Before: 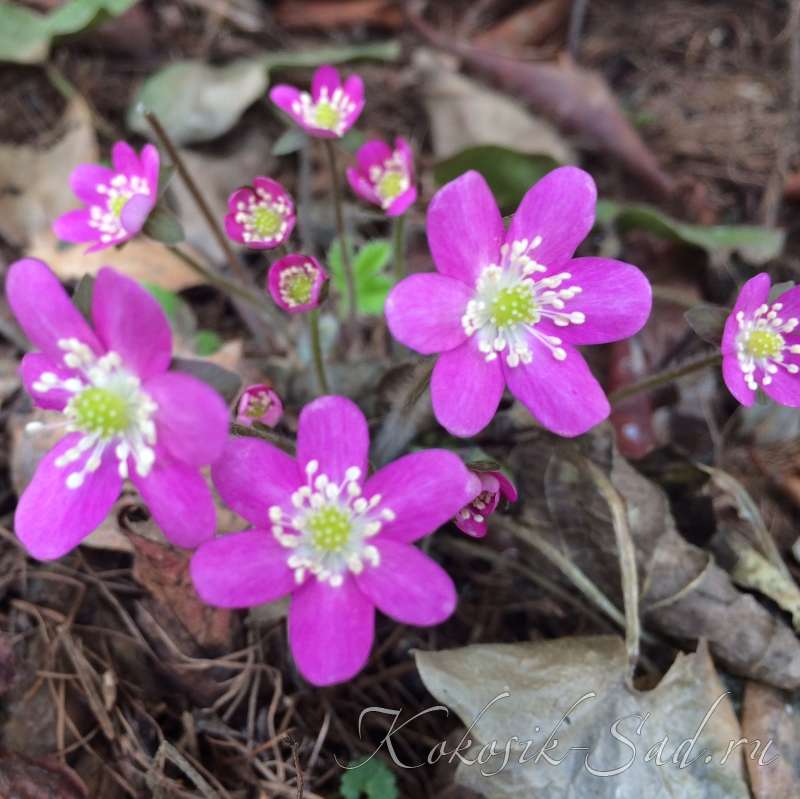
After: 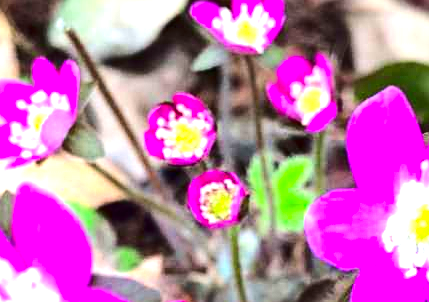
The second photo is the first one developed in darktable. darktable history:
exposure: exposure 0.999 EV, compensate highlight preservation false
crop: left 10.121%, top 10.631%, right 36.218%, bottom 51.526%
contrast brightness saturation: contrast 0.2, brightness -0.11, saturation 0.1
sharpen: on, module defaults
color zones: curves: ch0 [(0, 0.613) (0.01, 0.613) (0.245, 0.448) (0.498, 0.529) (0.642, 0.665) (0.879, 0.777) (0.99, 0.613)]; ch1 [(0, 0) (0.143, 0) (0.286, 0) (0.429, 0) (0.571, 0) (0.714, 0) (0.857, 0)], mix -131.09%
tone equalizer: -8 EV -0.417 EV, -7 EV -0.389 EV, -6 EV -0.333 EV, -5 EV -0.222 EV, -3 EV 0.222 EV, -2 EV 0.333 EV, -1 EV 0.389 EV, +0 EV 0.417 EV, edges refinement/feathering 500, mask exposure compensation -1.57 EV, preserve details no
